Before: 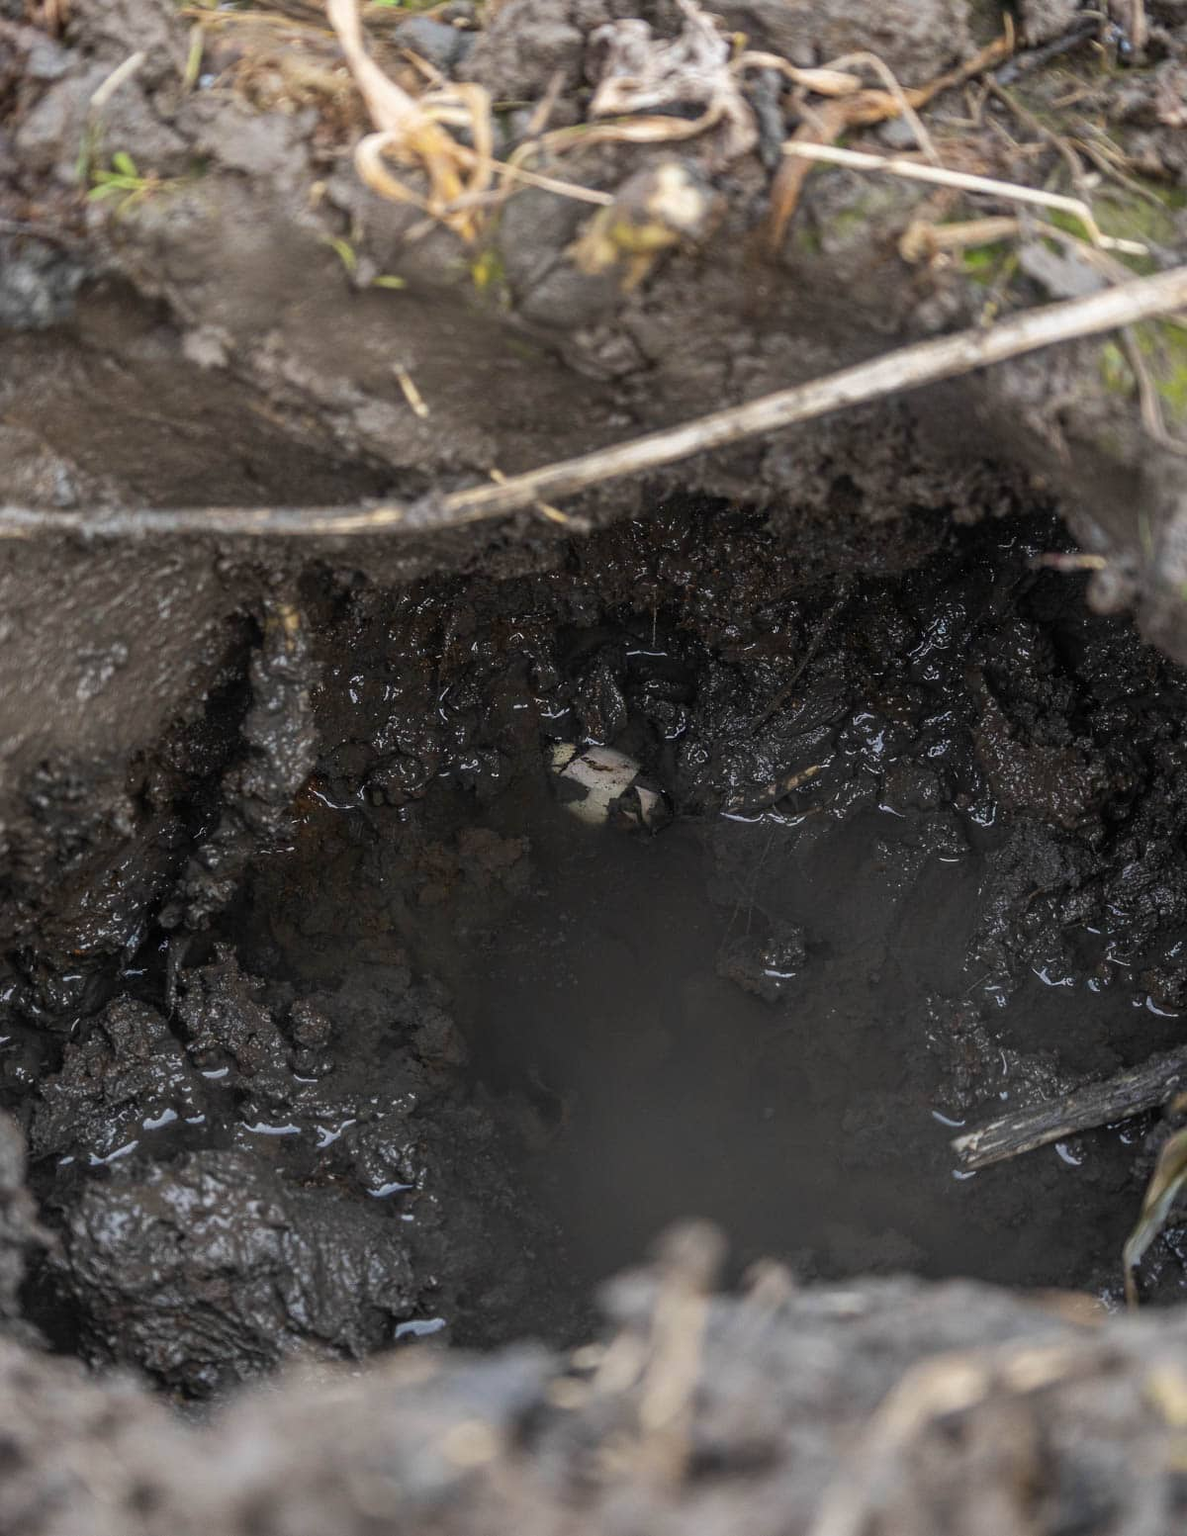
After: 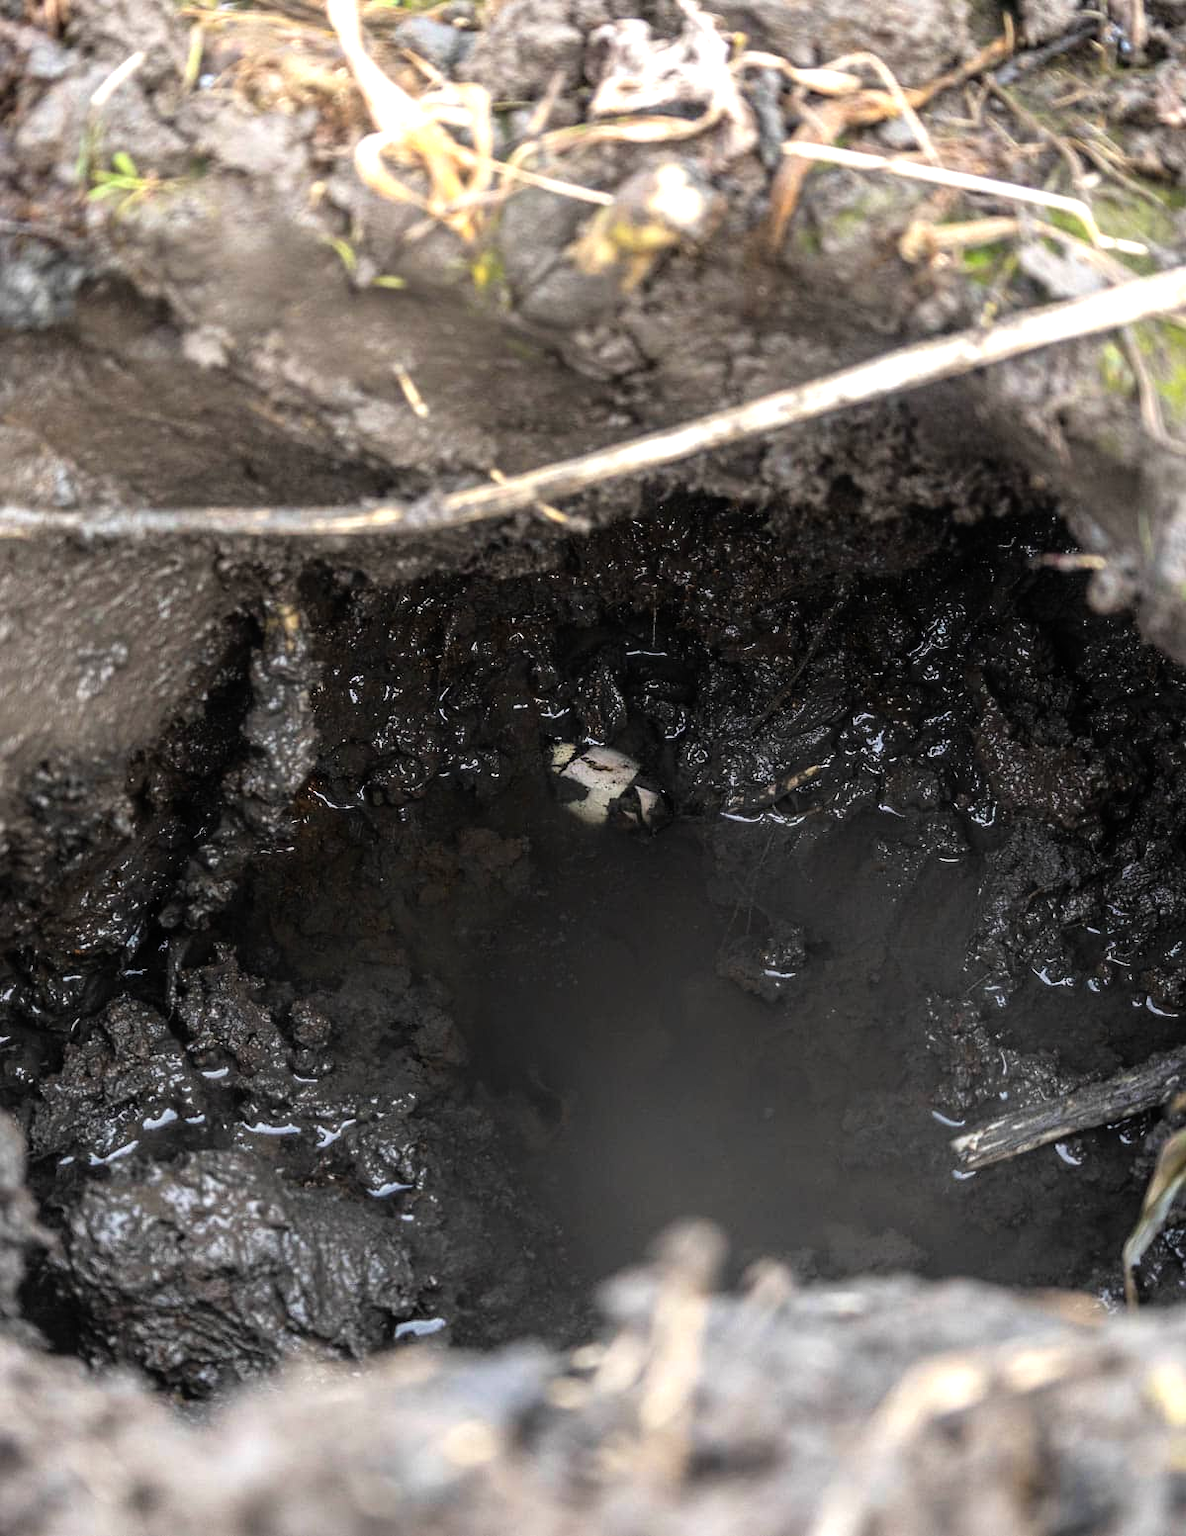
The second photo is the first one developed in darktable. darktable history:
tone equalizer: -8 EV -1.05 EV, -7 EV -0.997 EV, -6 EV -0.837 EV, -5 EV -0.592 EV, -3 EV 0.61 EV, -2 EV 0.865 EV, -1 EV 0.995 EV, +0 EV 1.08 EV
